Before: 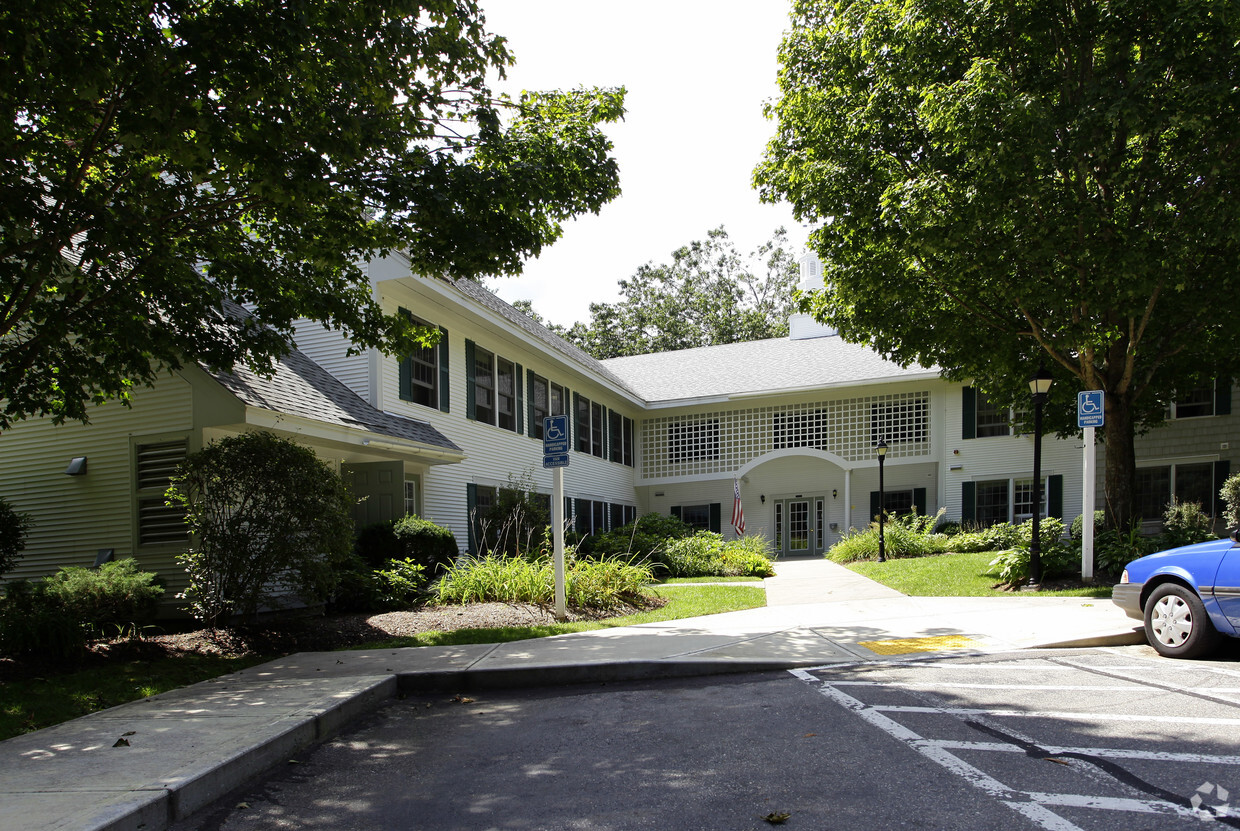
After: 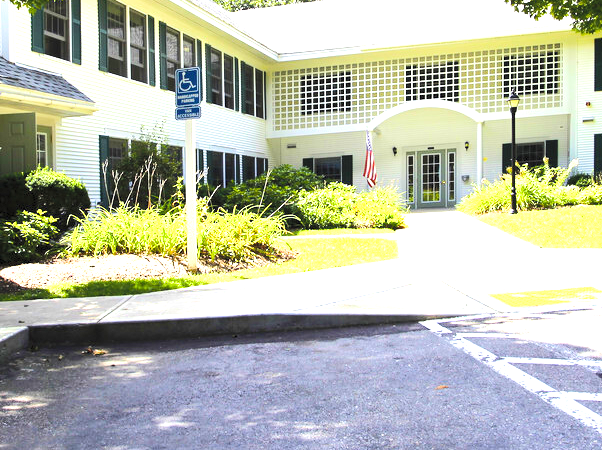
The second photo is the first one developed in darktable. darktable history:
crop: left 29.693%, top 41.923%, right 21.08%, bottom 3.482%
color correction: highlights b* 0.014
contrast brightness saturation: brightness 0.285
velvia: strength 51.29%, mid-tones bias 0.515
levels: levels [0, 0.43, 0.859]
base curve: curves: ch0 [(0, 0) (0.032, 0.037) (0.105, 0.228) (0.435, 0.76) (0.856, 0.983) (1, 1)]
